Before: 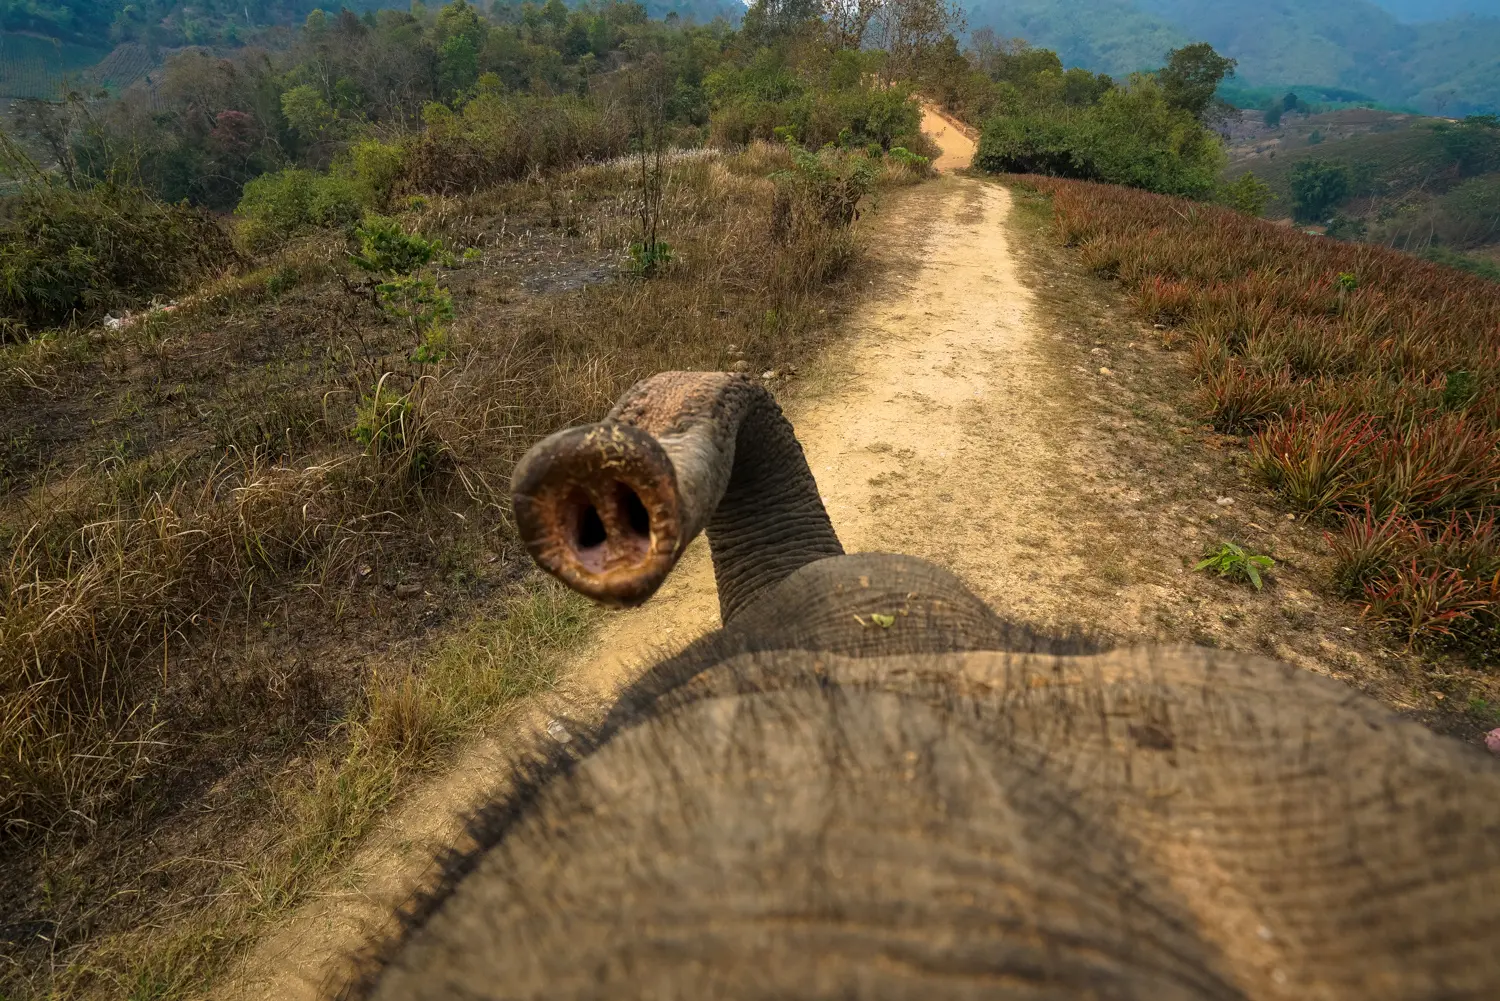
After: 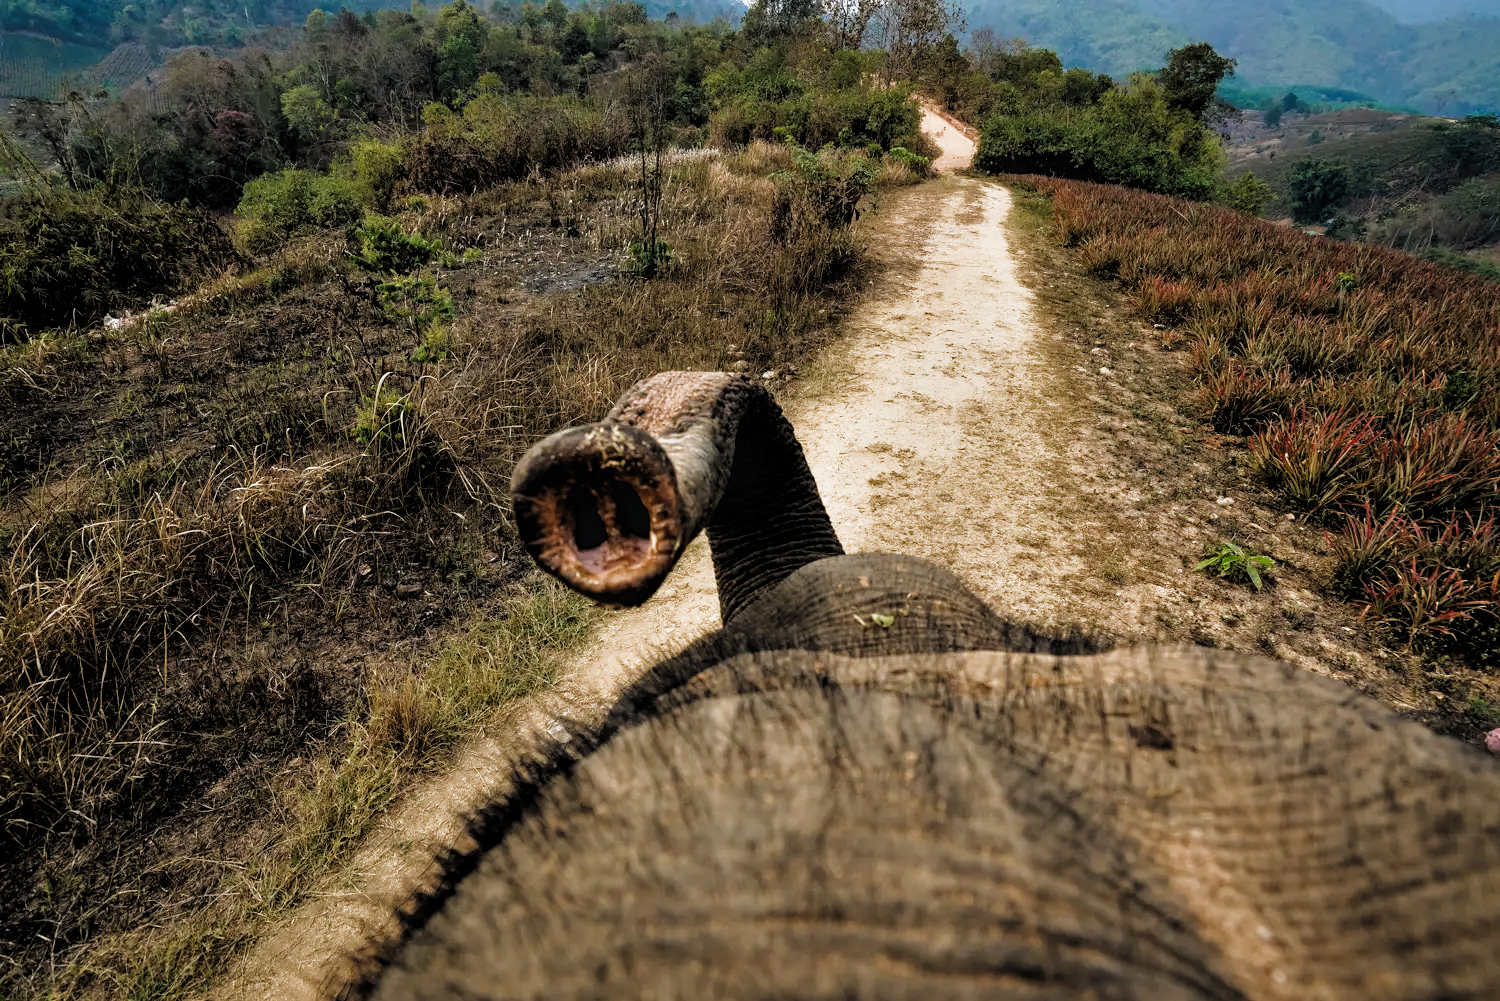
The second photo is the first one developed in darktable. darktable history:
contrast equalizer: octaves 7, y [[0.6 ×6], [0.55 ×6], [0 ×6], [0 ×6], [0 ×6]]
filmic rgb: black relative exposure -5.85 EV, white relative exposure 3.4 EV, threshold 2.95 EV, hardness 3.67, color science v4 (2020), enable highlight reconstruction true
